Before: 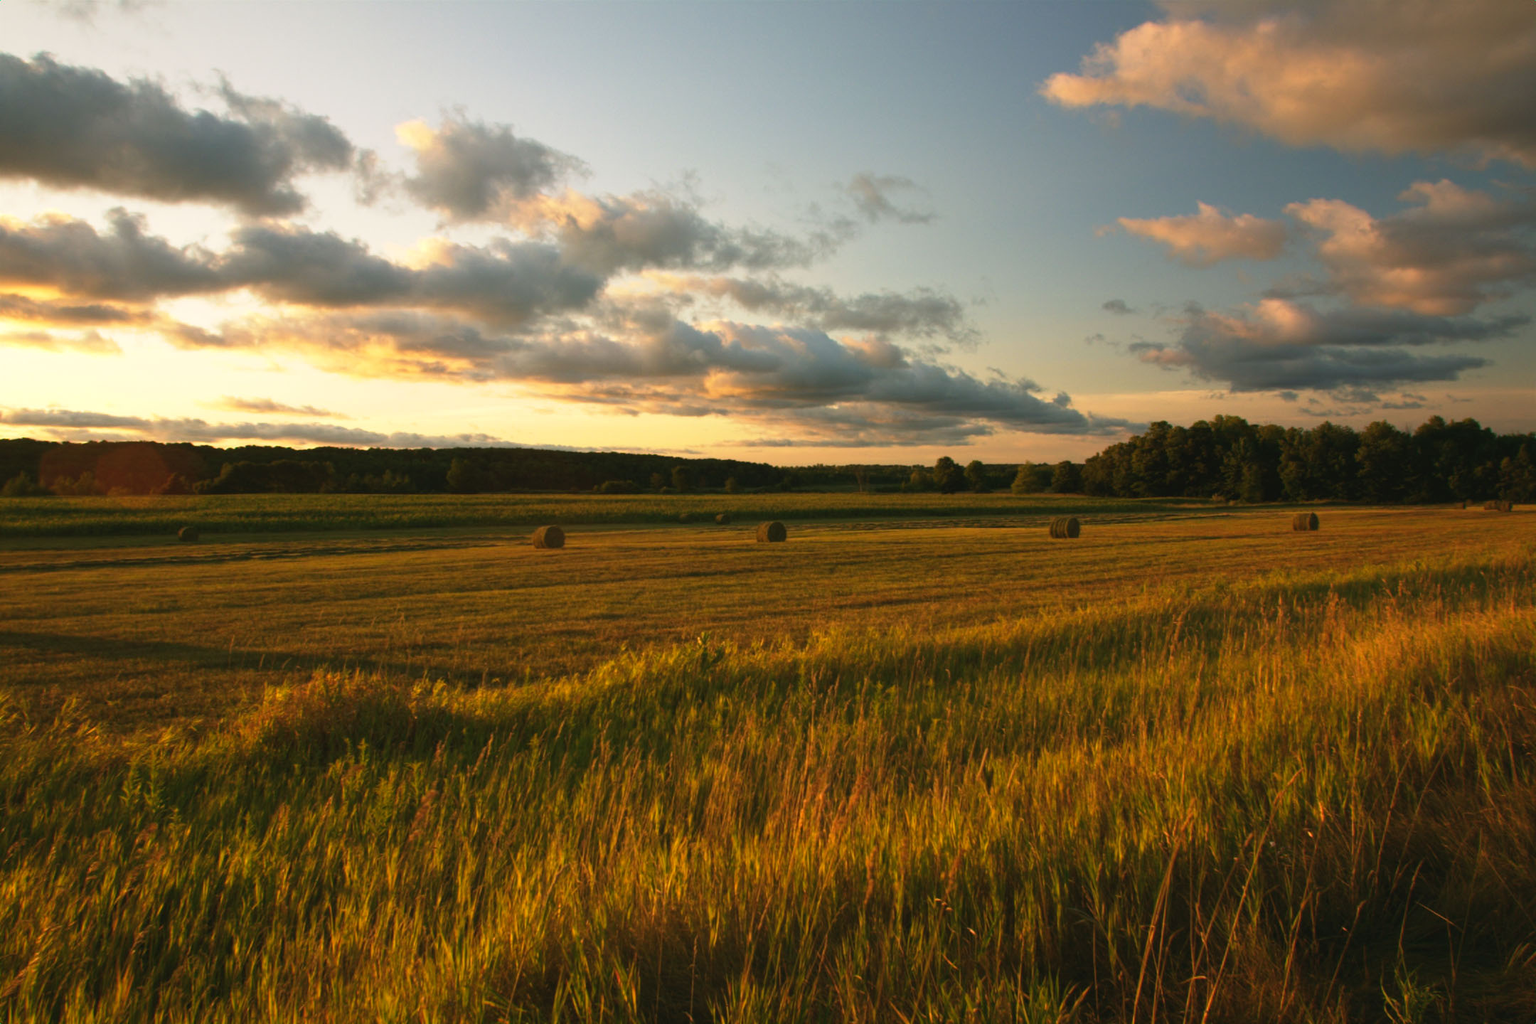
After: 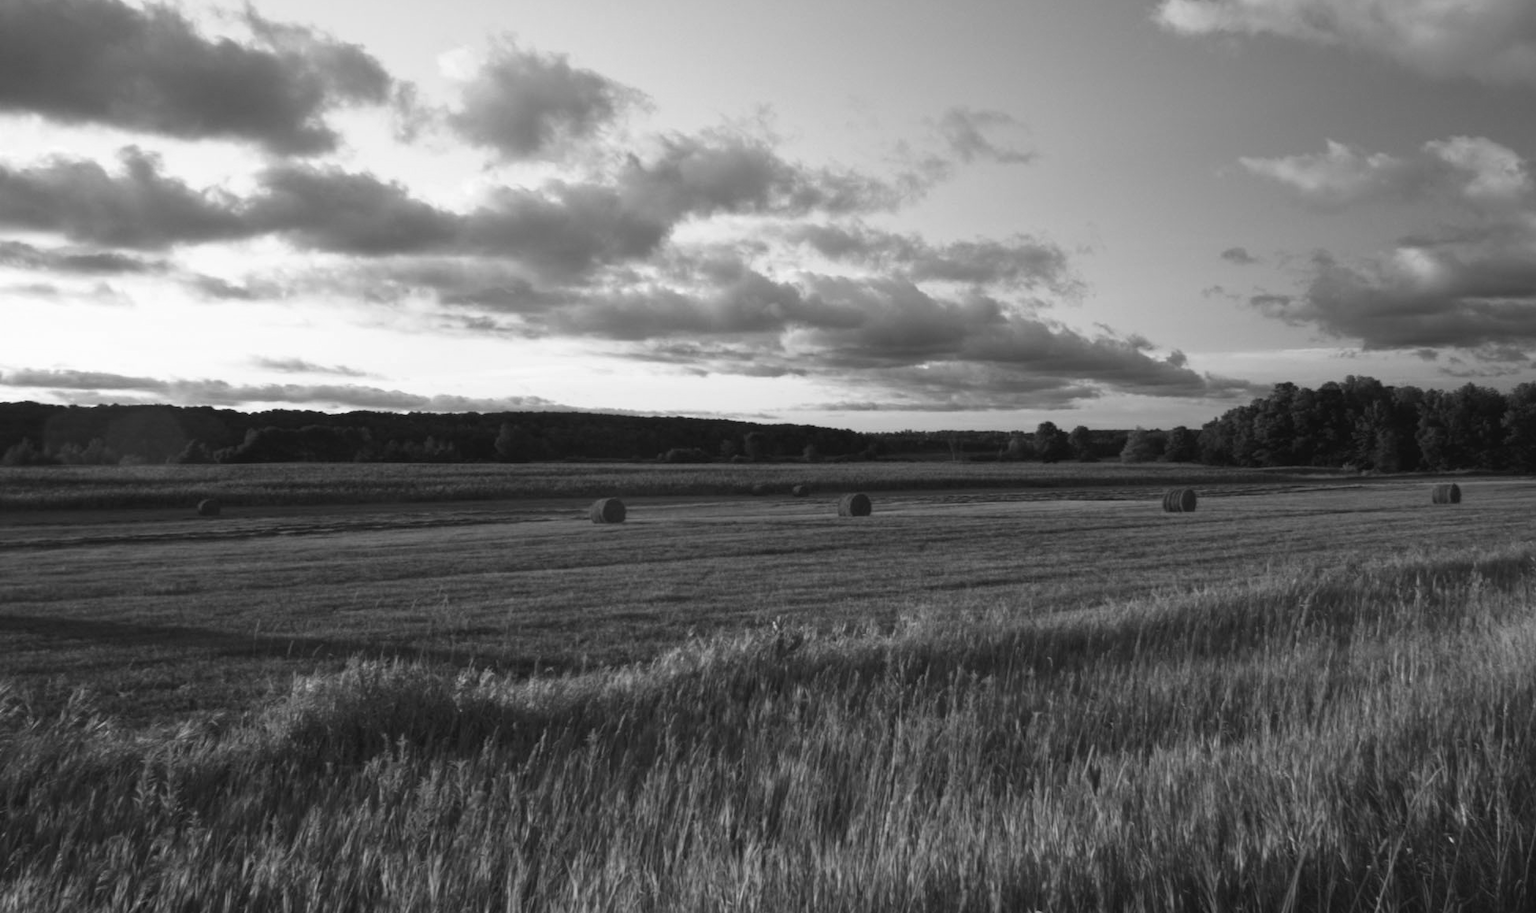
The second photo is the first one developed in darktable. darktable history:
color correction: highlights a* -0.137, highlights b* -5.91, shadows a* -0.137, shadows b* -0.137
crop: top 7.49%, right 9.717%, bottom 11.943%
monochrome: on, module defaults
